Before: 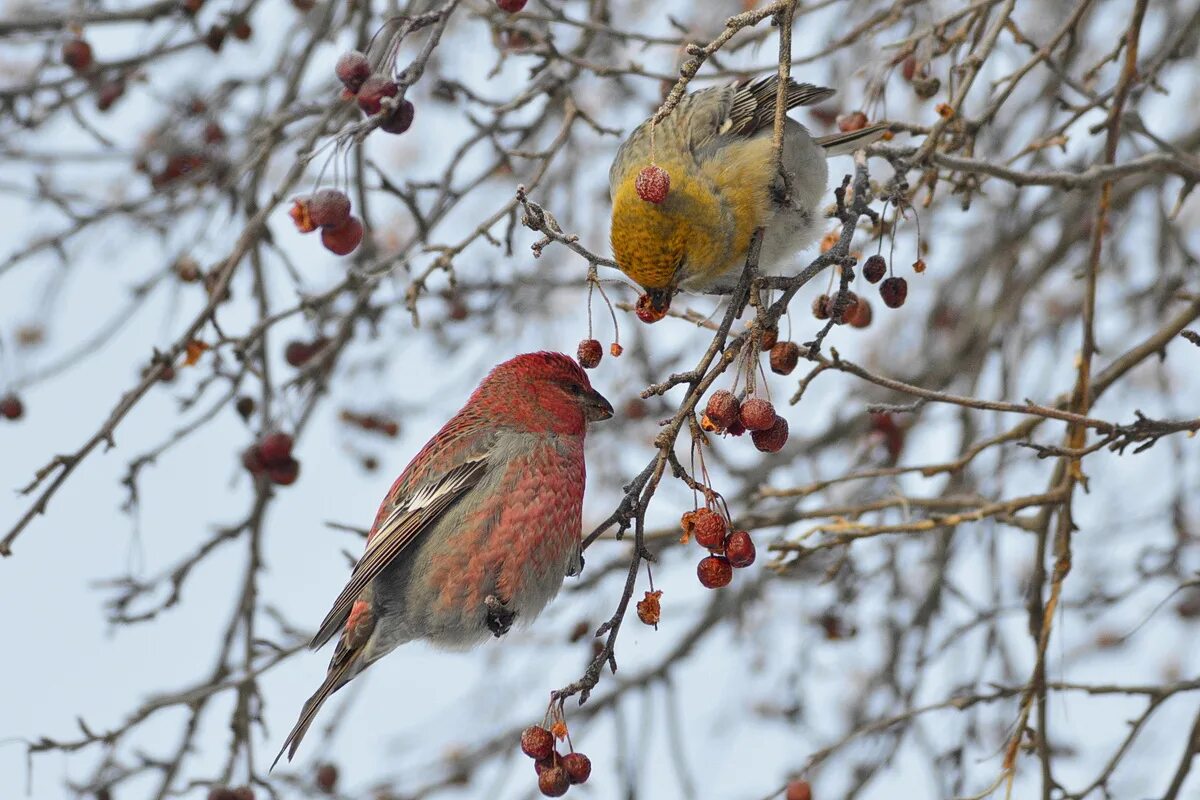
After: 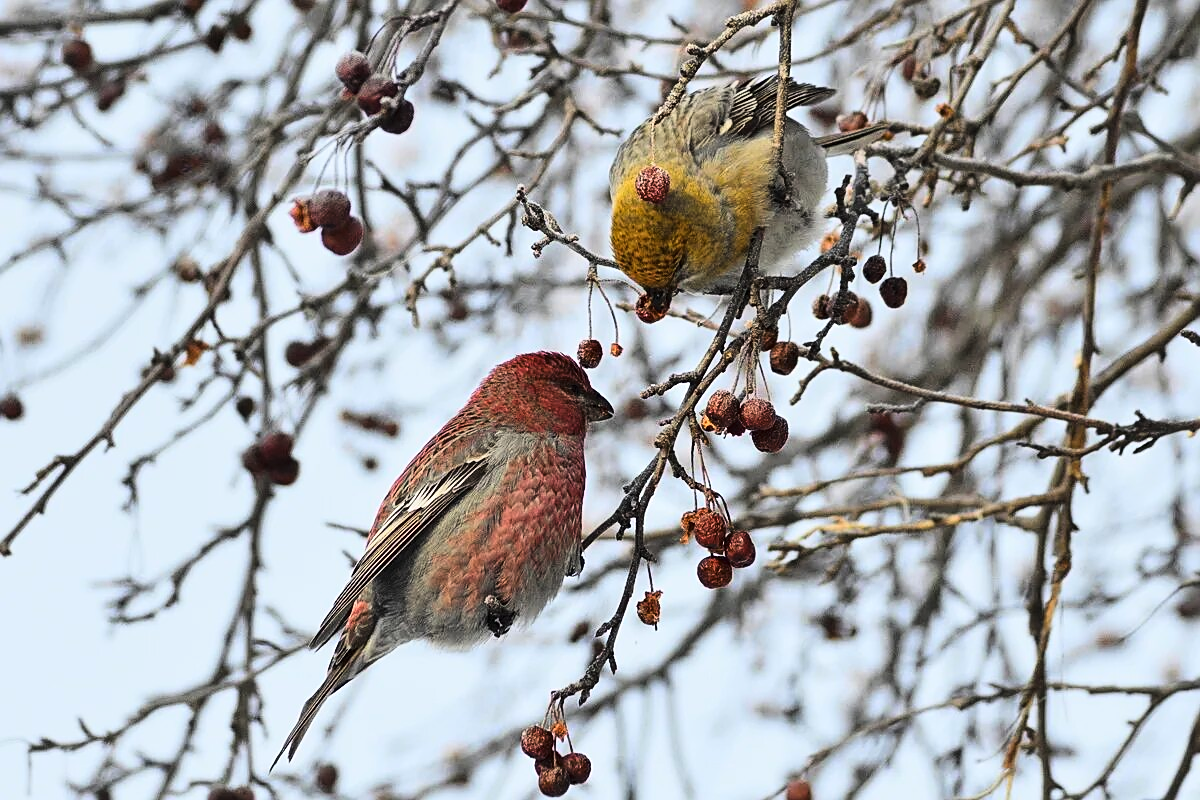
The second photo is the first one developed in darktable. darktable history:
tone curve: curves: ch0 [(0, 0) (0.195, 0.109) (0.751, 0.848) (1, 1)], color space Lab, linked channels, preserve colors none
sharpen: on, module defaults
